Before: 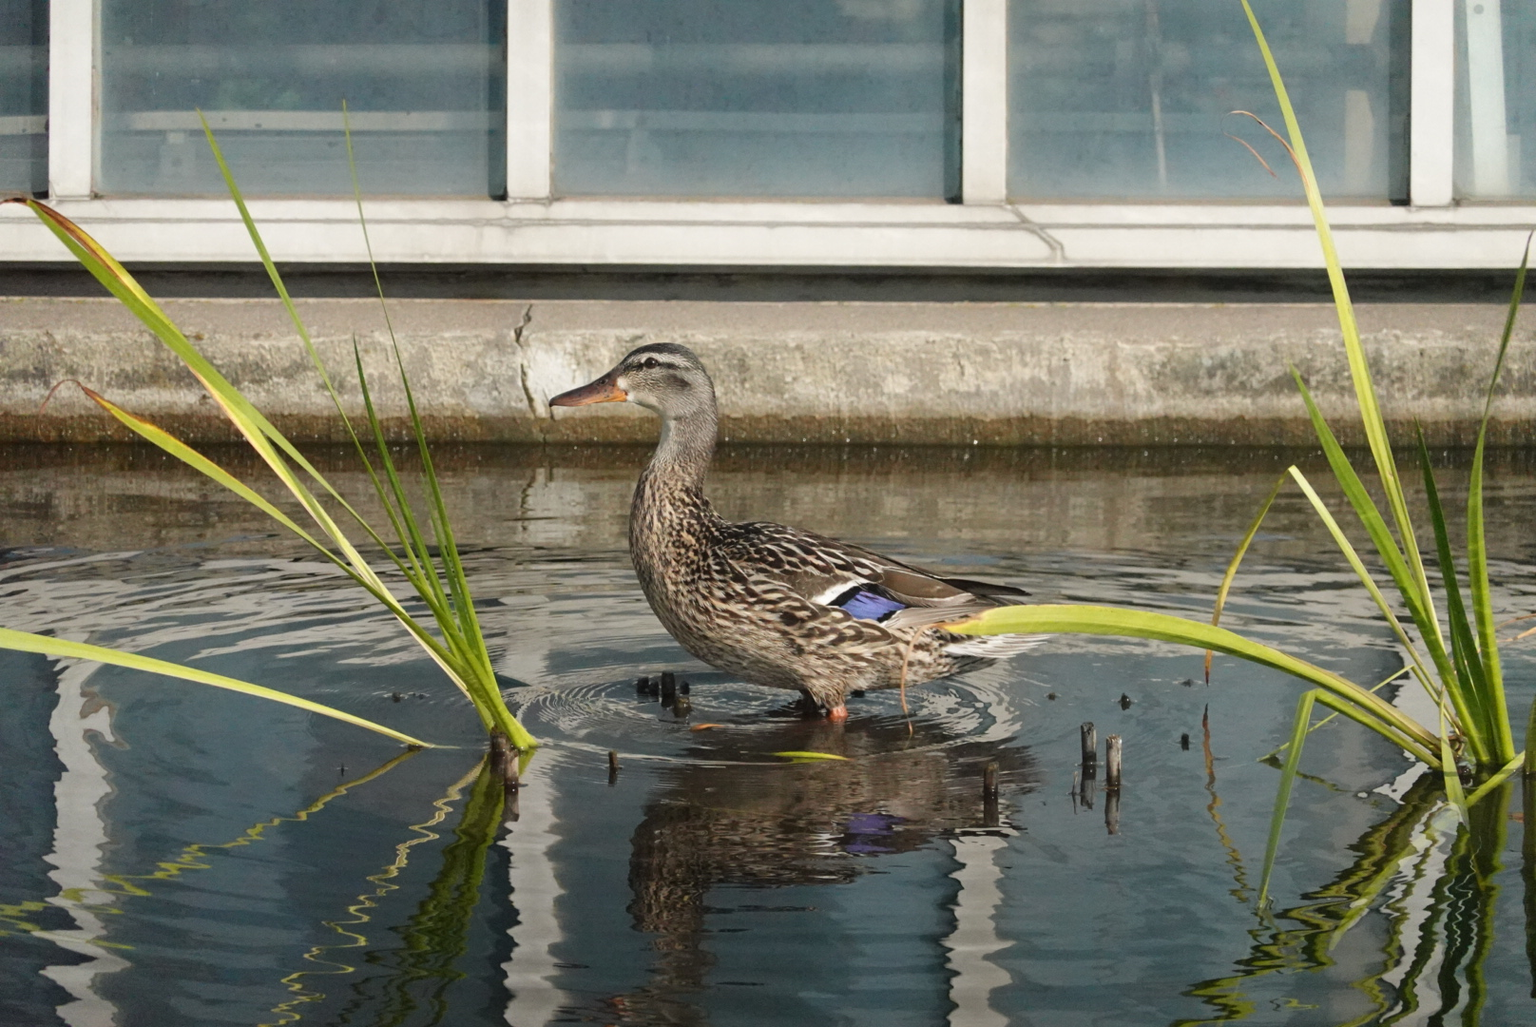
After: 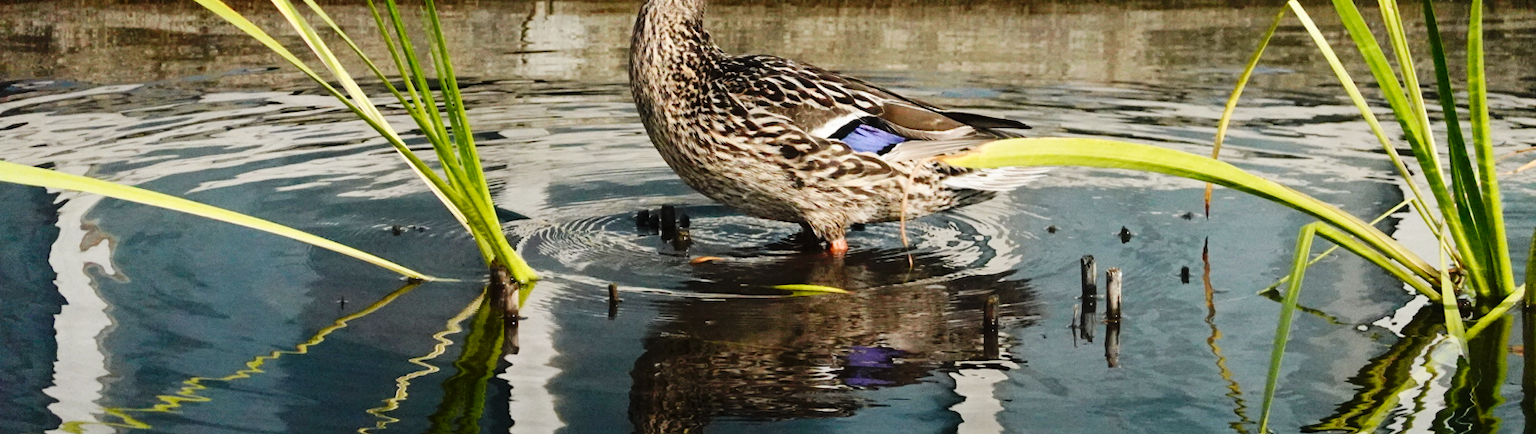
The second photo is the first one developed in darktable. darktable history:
contrast brightness saturation: contrast 0.14
crop: top 45.492%, bottom 12.18%
base curve: curves: ch0 [(0, 0) (0.036, 0.025) (0.121, 0.166) (0.206, 0.329) (0.605, 0.79) (1, 1)], preserve colors none
